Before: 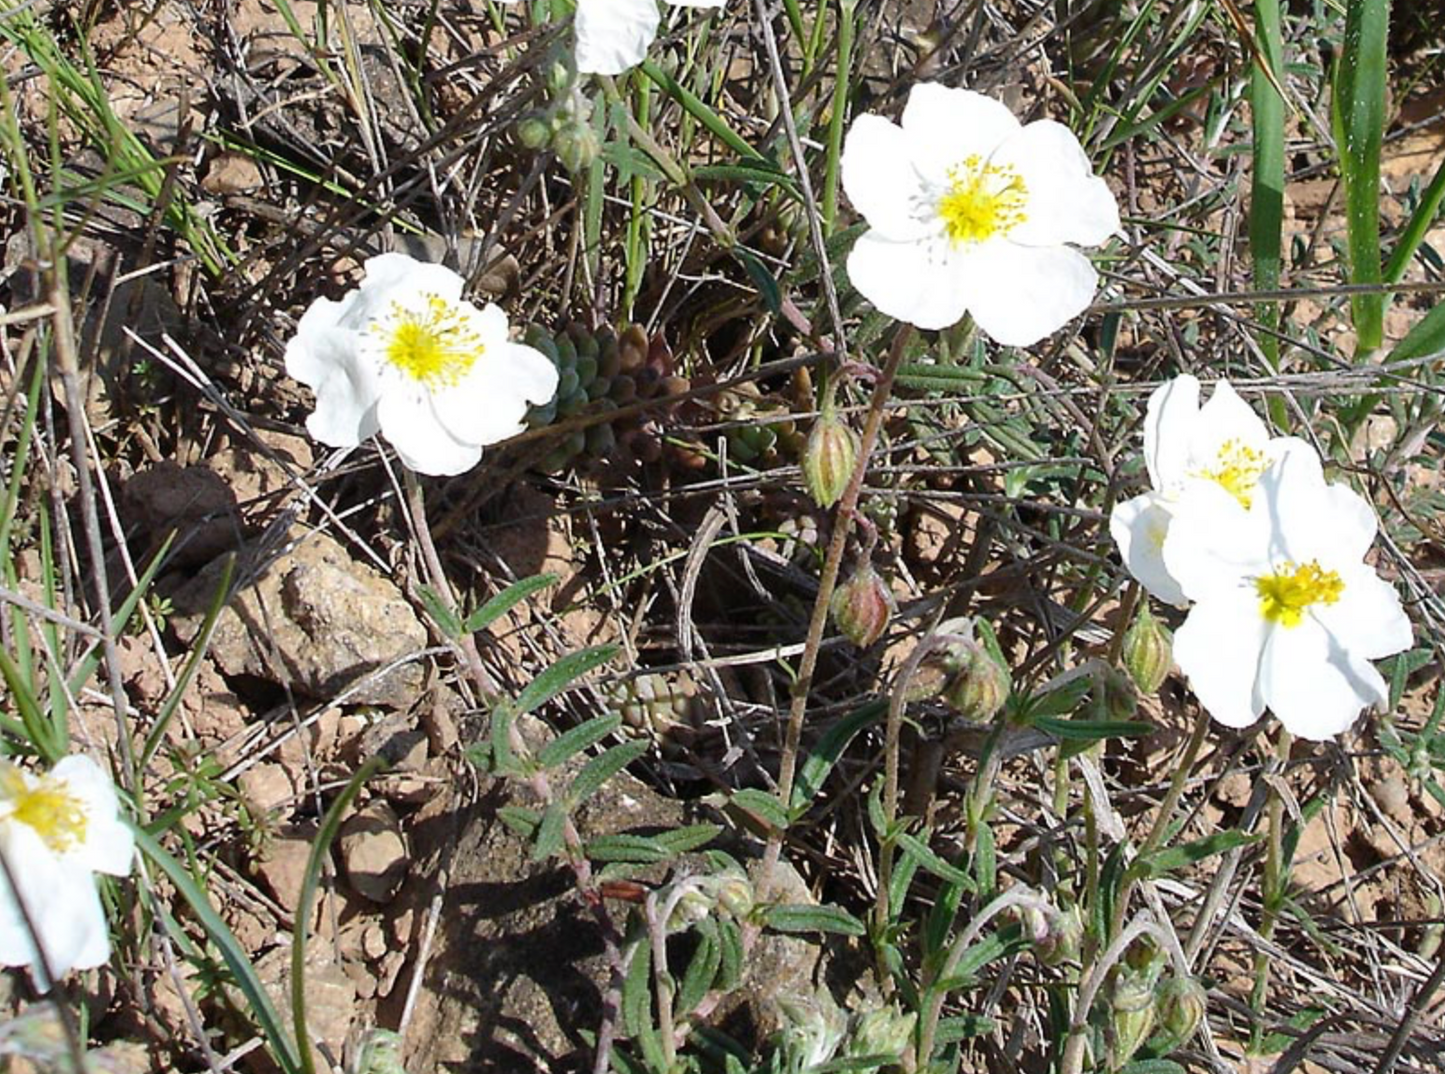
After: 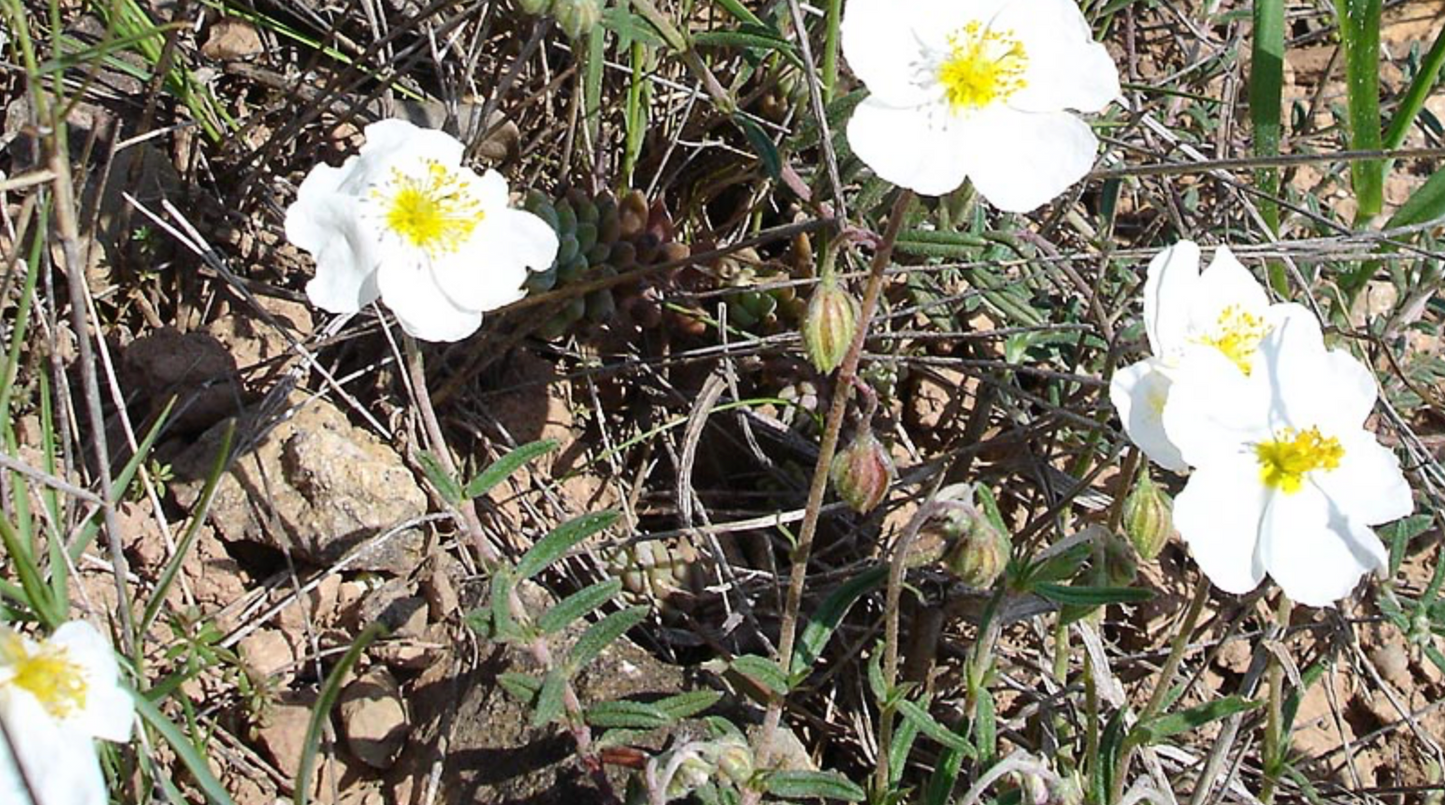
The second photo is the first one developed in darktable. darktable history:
contrast brightness saturation: contrast 0.1, brightness 0.02, saturation 0.02
crop and rotate: top 12.5%, bottom 12.5%
